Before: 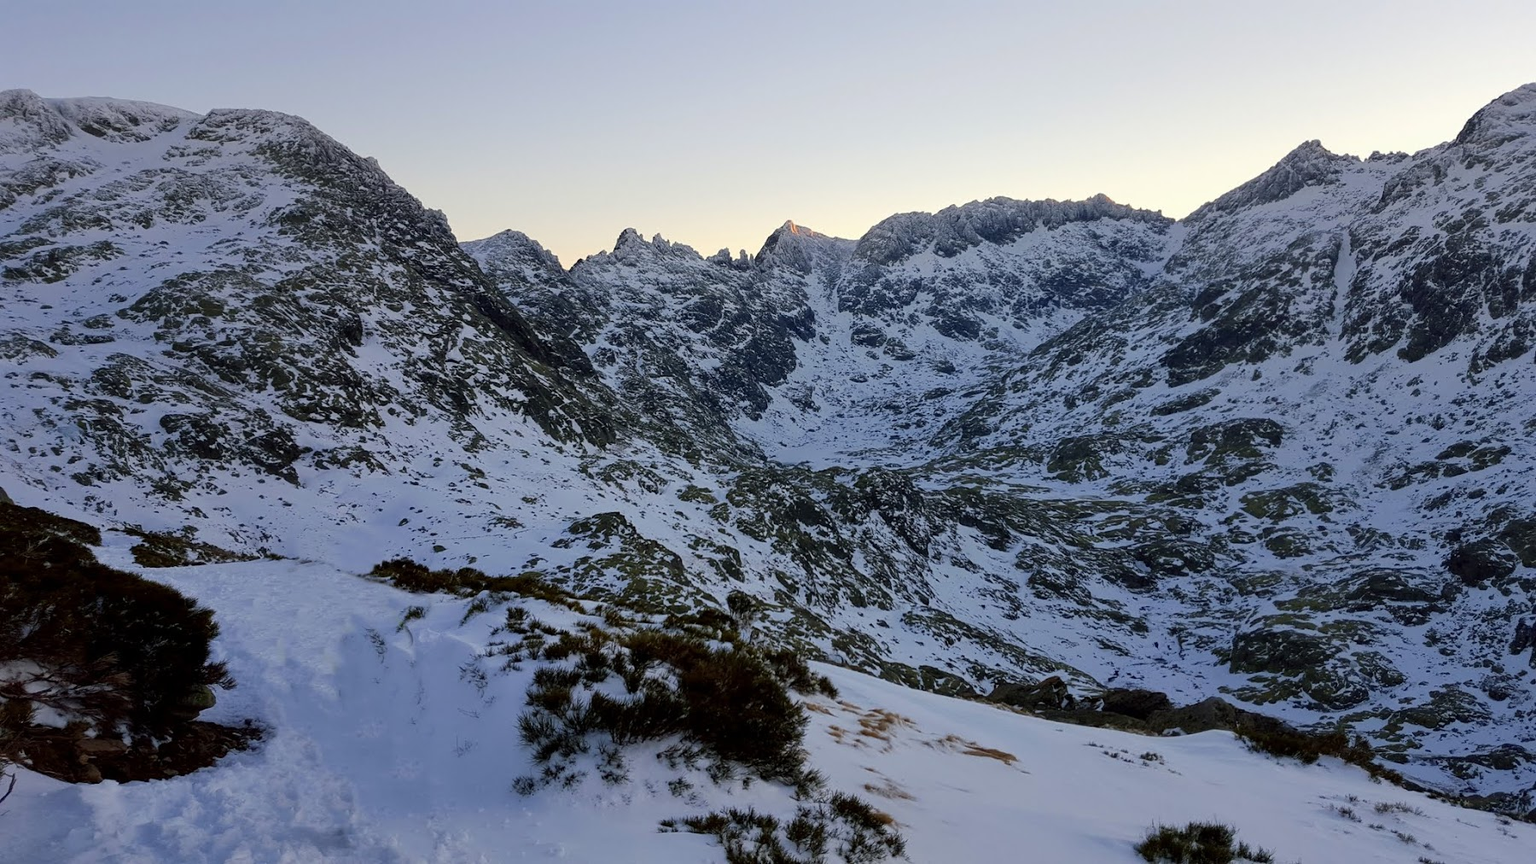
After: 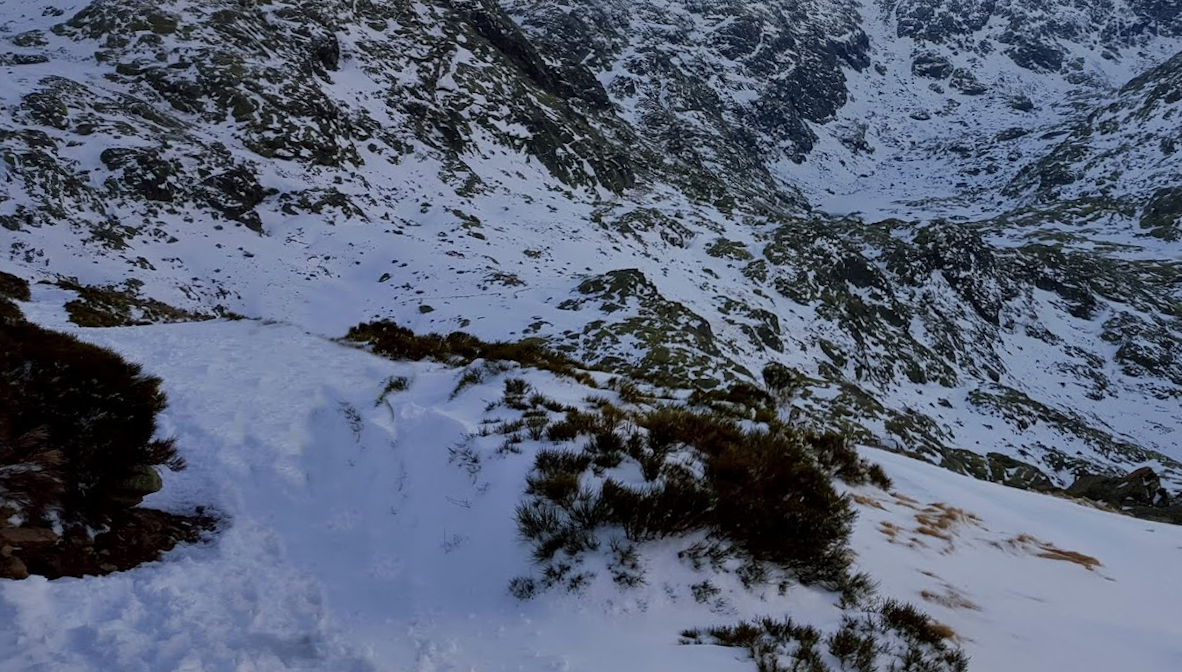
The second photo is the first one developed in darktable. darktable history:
crop and rotate: angle -0.67°, left 3.935%, top 32.152%, right 28.992%
